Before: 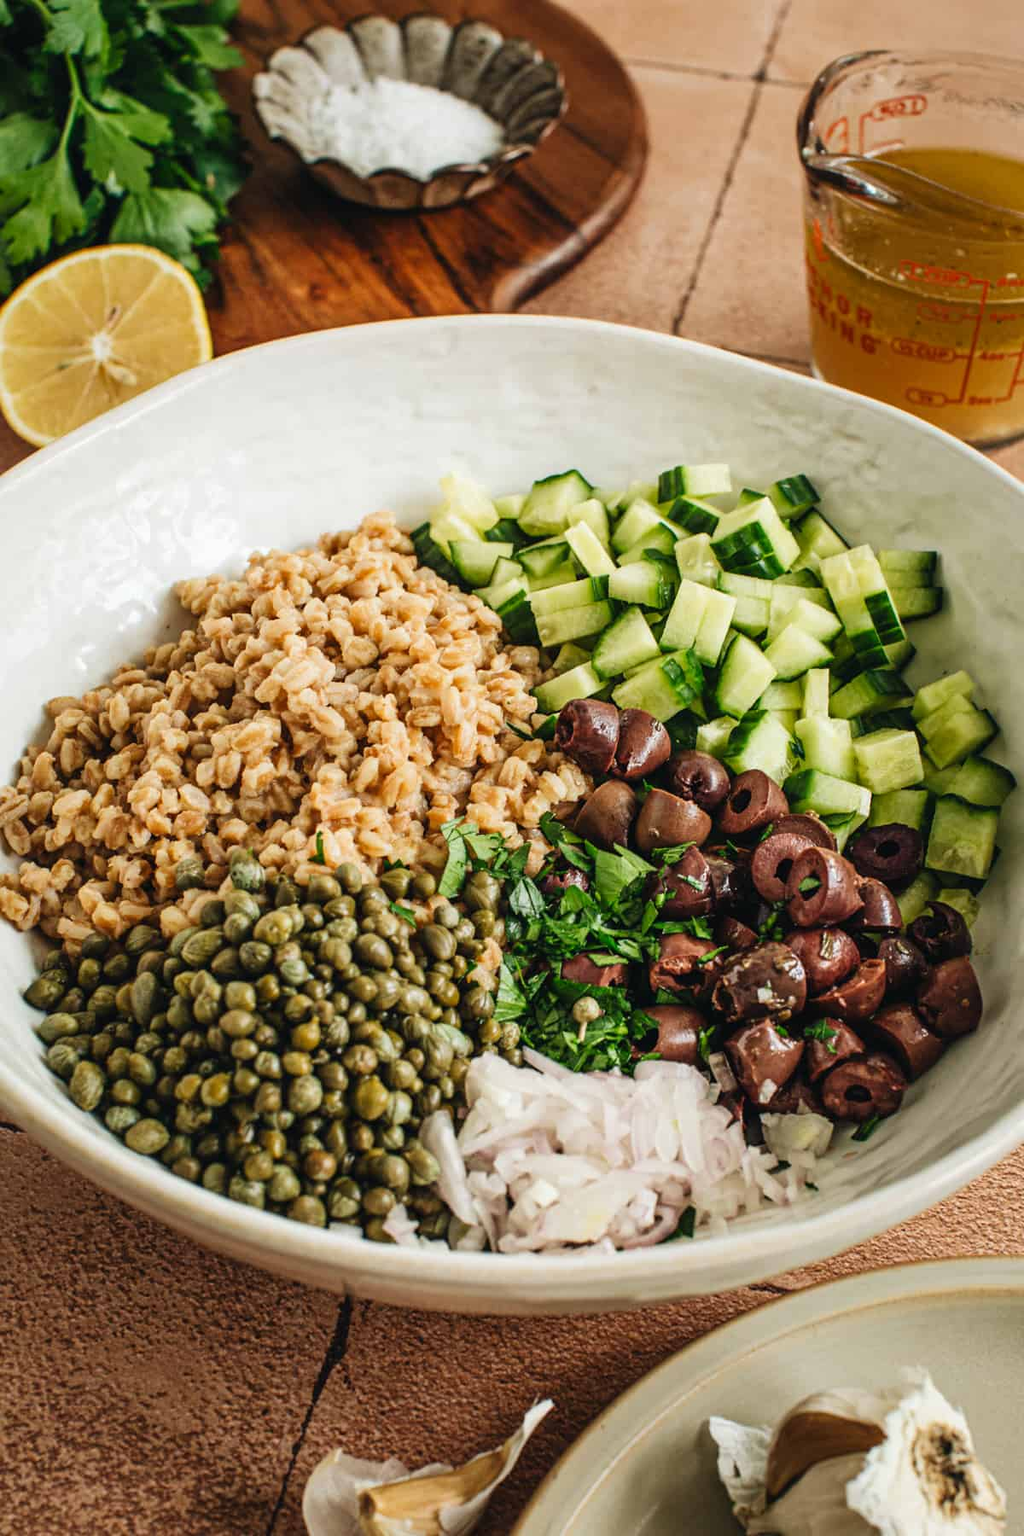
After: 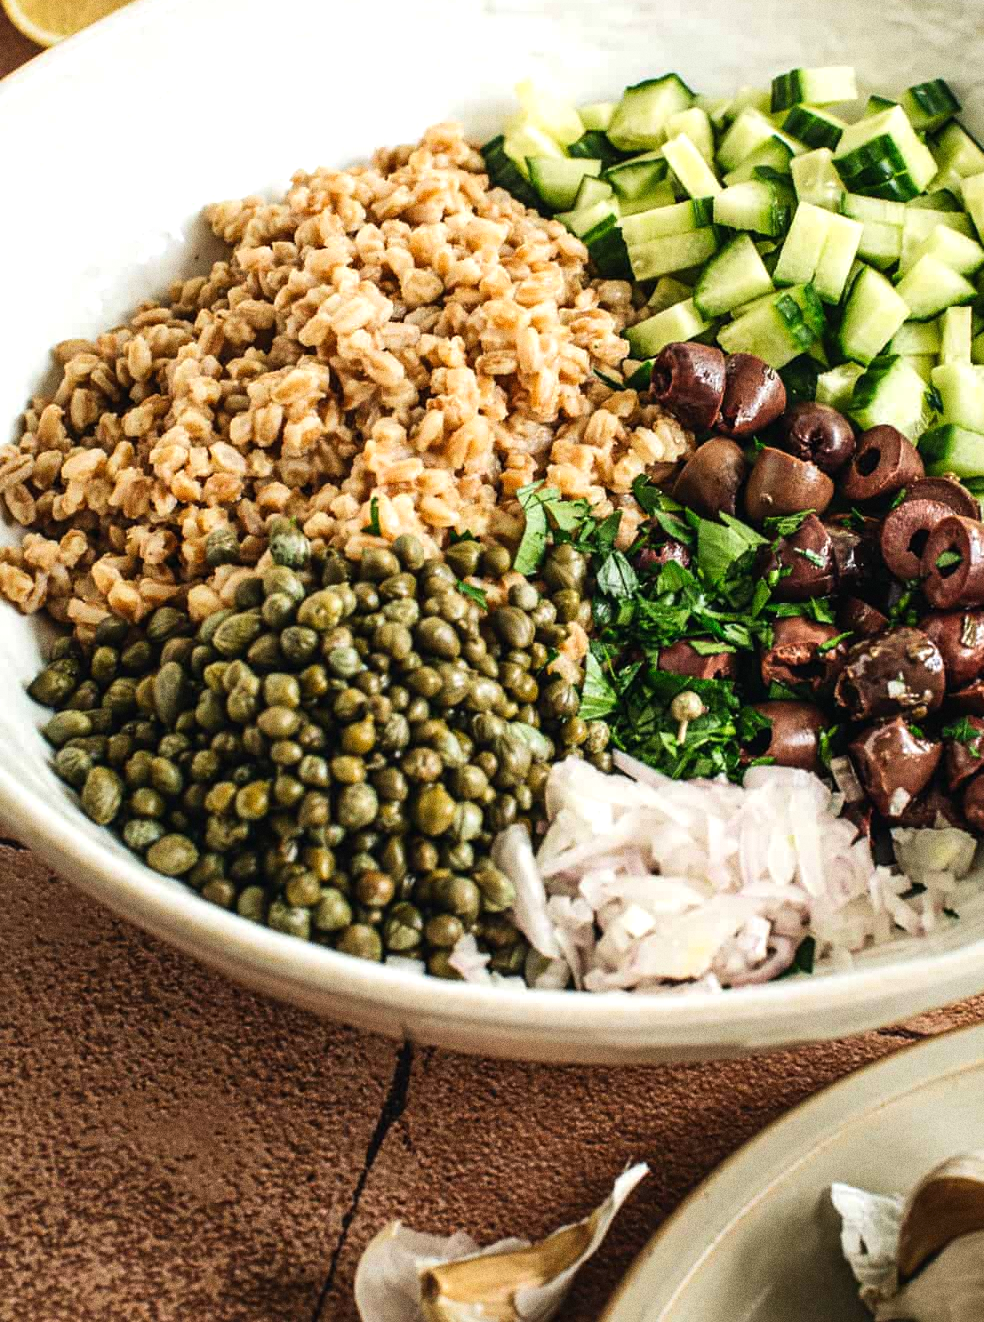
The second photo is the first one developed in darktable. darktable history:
grain: coarseness 9.61 ISO, strength 35.62%
crop: top 26.531%, right 17.959%
tone equalizer: -8 EV -0.417 EV, -7 EV -0.389 EV, -6 EV -0.333 EV, -5 EV -0.222 EV, -3 EV 0.222 EV, -2 EV 0.333 EV, -1 EV 0.389 EV, +0 EV 0.417 EV, edges refinement/feathering 500, mask exposure compensation -1.57 EV, preserve details no
